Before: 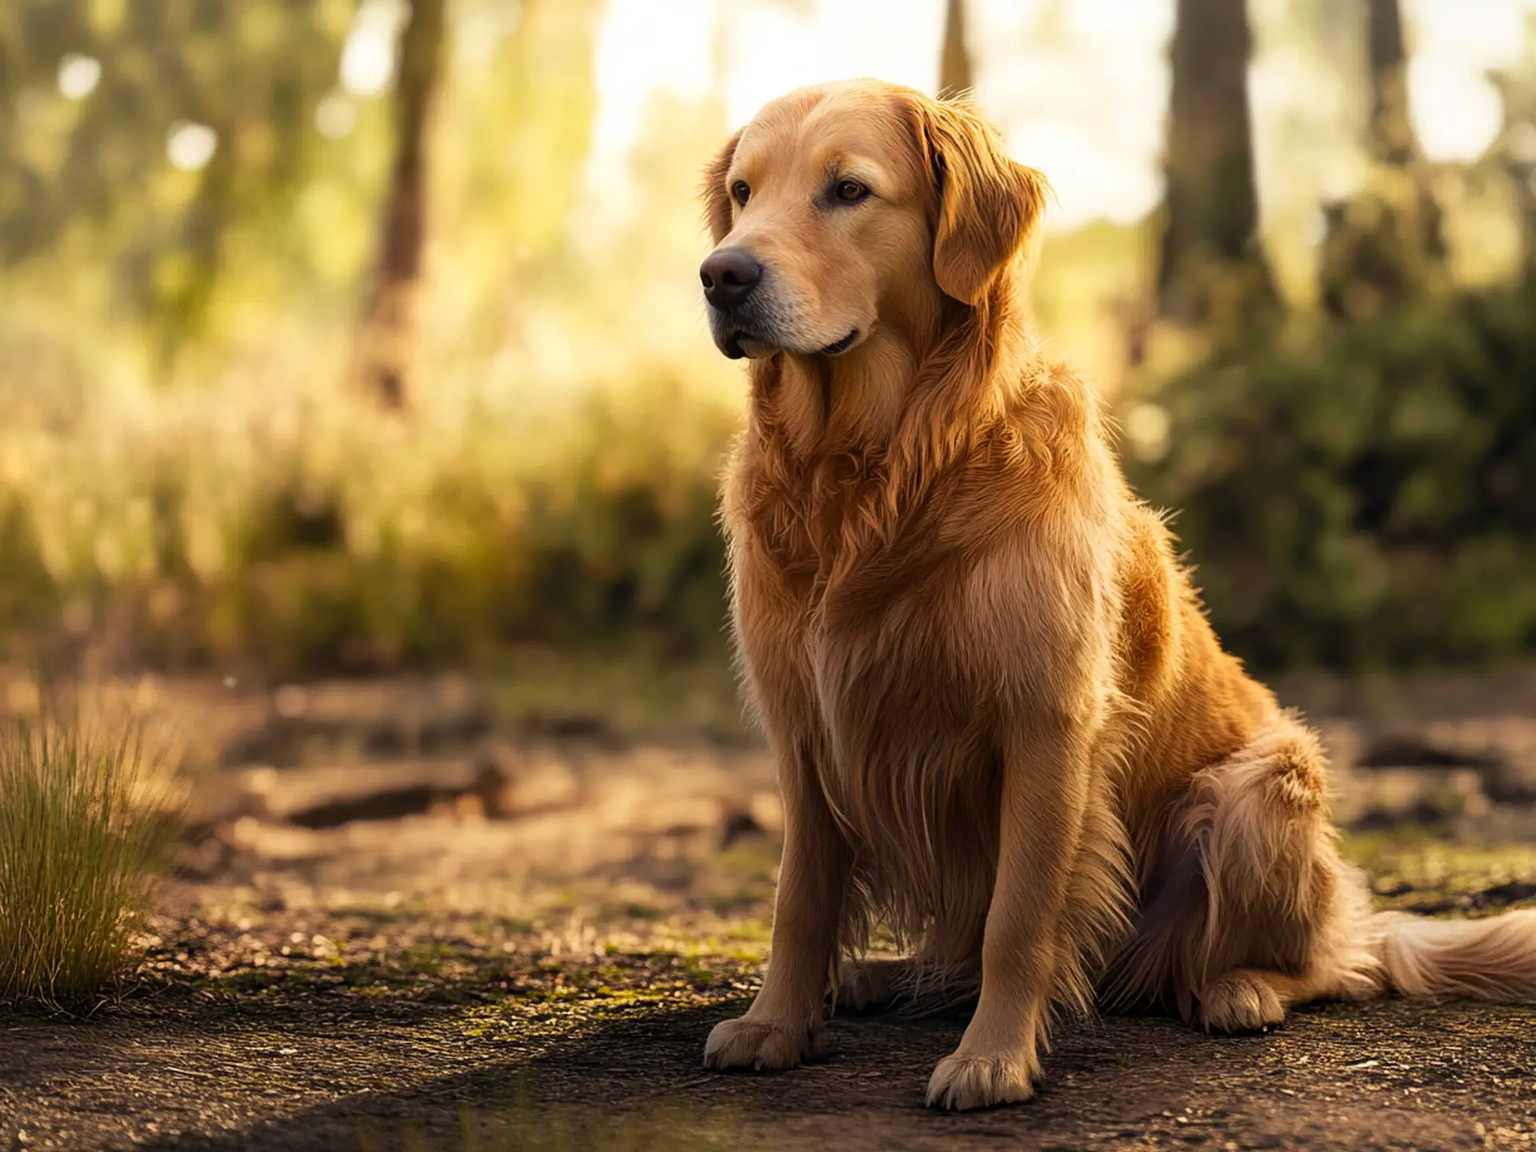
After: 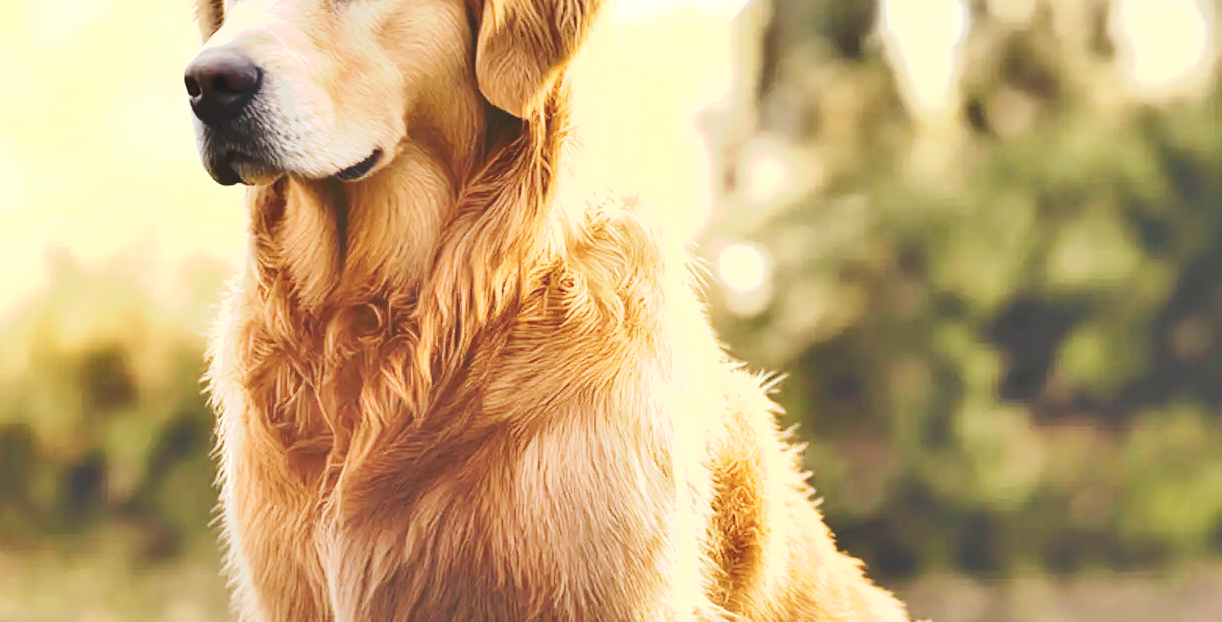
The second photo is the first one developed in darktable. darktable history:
tone equalizer: on, module defaults
crop: left 36.005%, top 18.293%, right 0.31%, bottom 38.444%
tone curve: curves: ch0 [(0, 0) (0.003, 0.202) (0.011, 0.205) (0.025, 0.222) (0.044, 0.258) (0.069, 0.298) (0.1, 0.321) (0.136, 0.333) (0.177, 0.38) (0.224, 0.439) (0.277, 0.51) (0.335, 0.594) (0.399, 0.675) (0.468, 0.743) (0.543, 0.805) (0.623, 0.861) (0.709, 0.905) (0.801, 0.931) (0.898, 0.941) (1, 1)], preserve colors none
exposure: black level correction 0, exposure 1 EV, compensate exposure bias true, compensate highlight preservation false
shadows and highlights: highlights color adjustment 0%, low approximation 0.01, soften with gaussian
